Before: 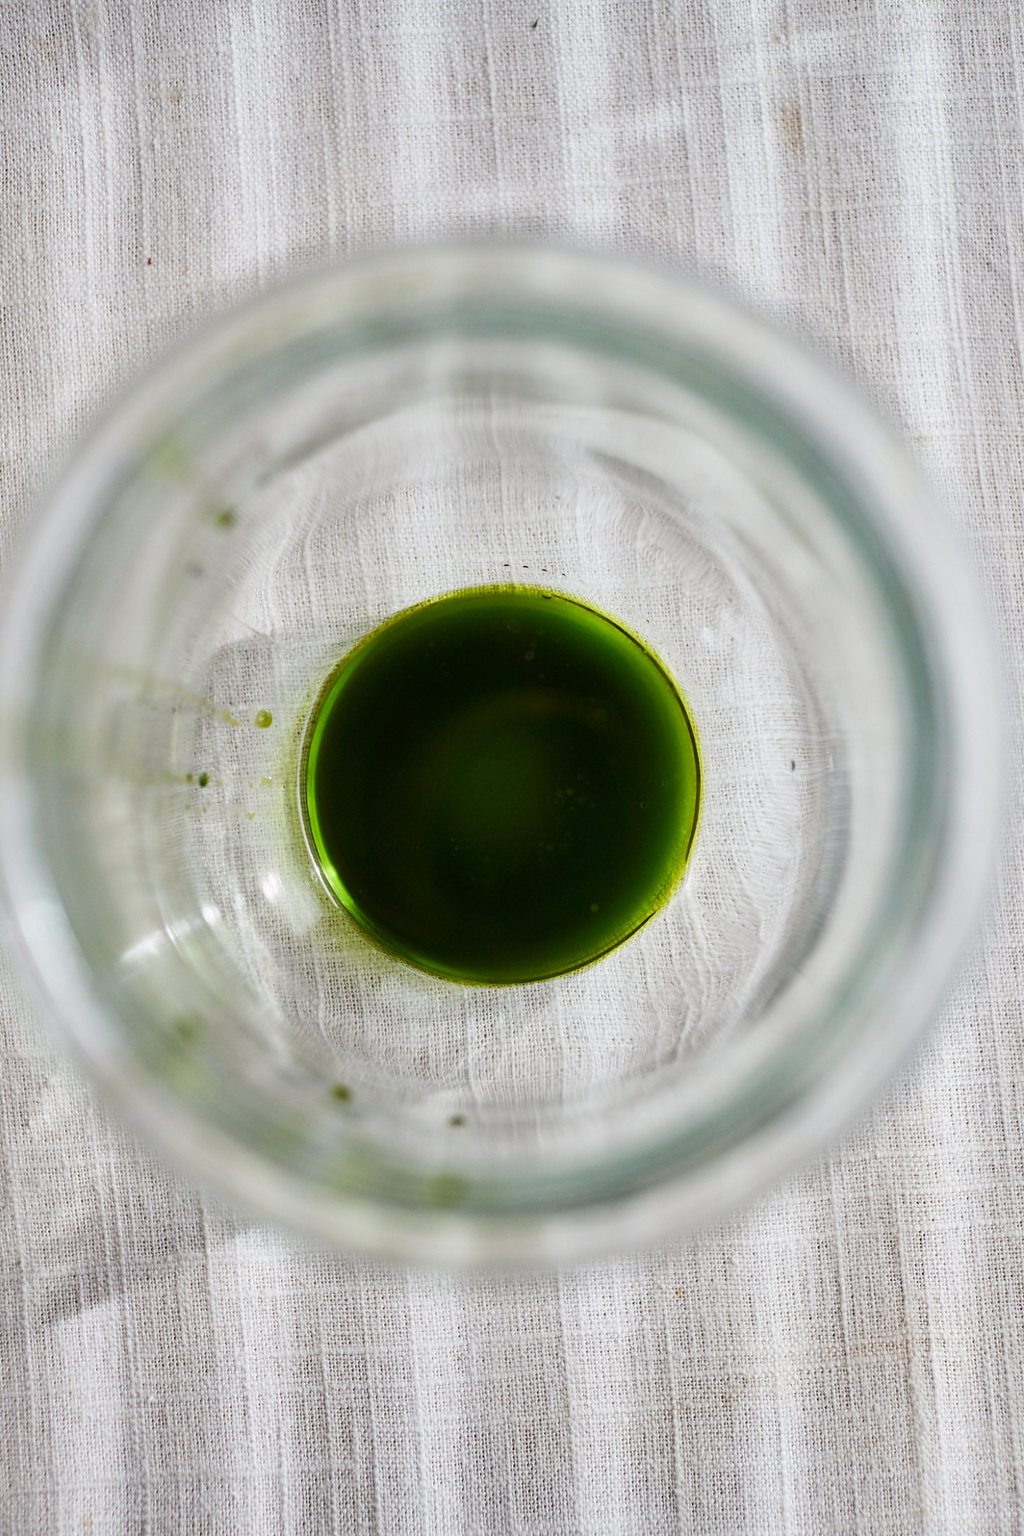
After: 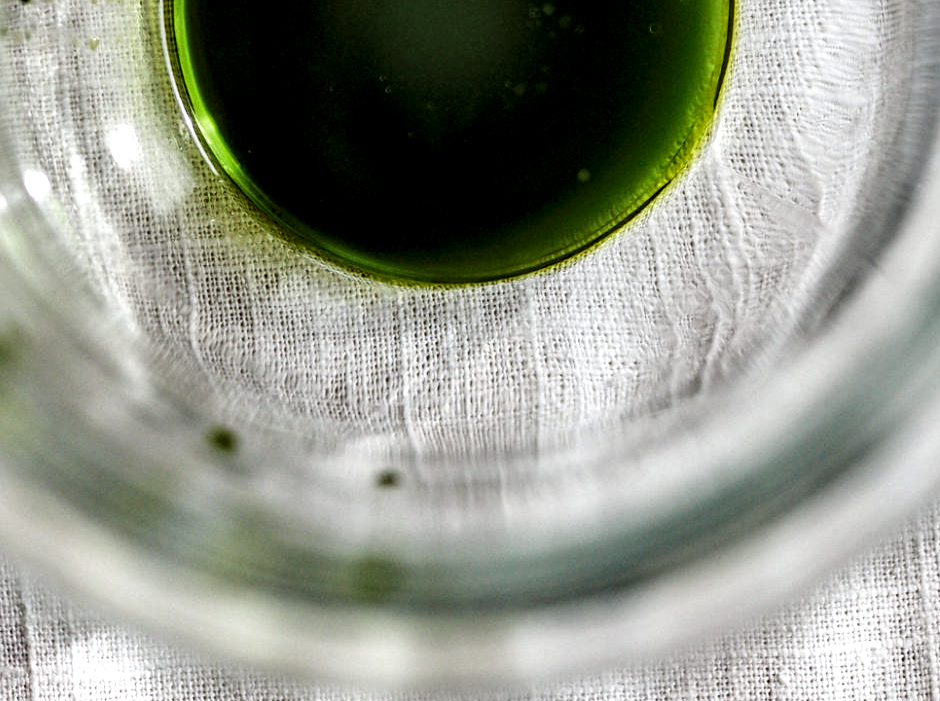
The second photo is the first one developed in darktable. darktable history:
crop: left 18.091%, top 51.13%, right 17.525%, bottom 16.85%
local contrast: highlights 19%, detail 186%
levels: levels [0.031, 0.5, 0.969]
